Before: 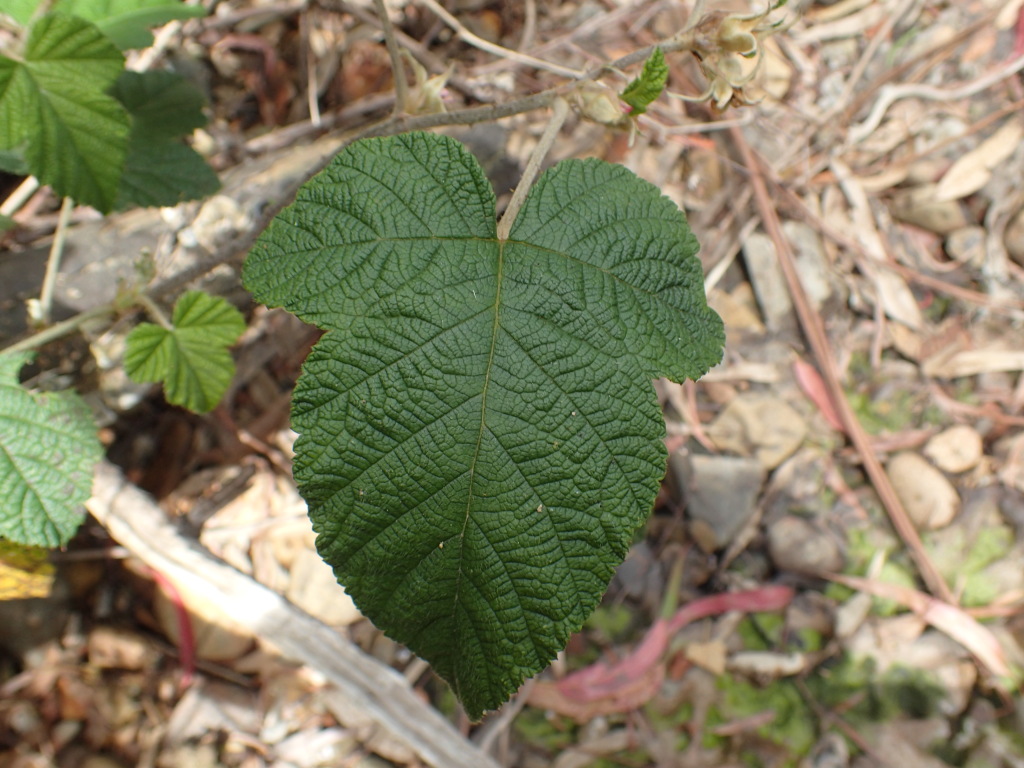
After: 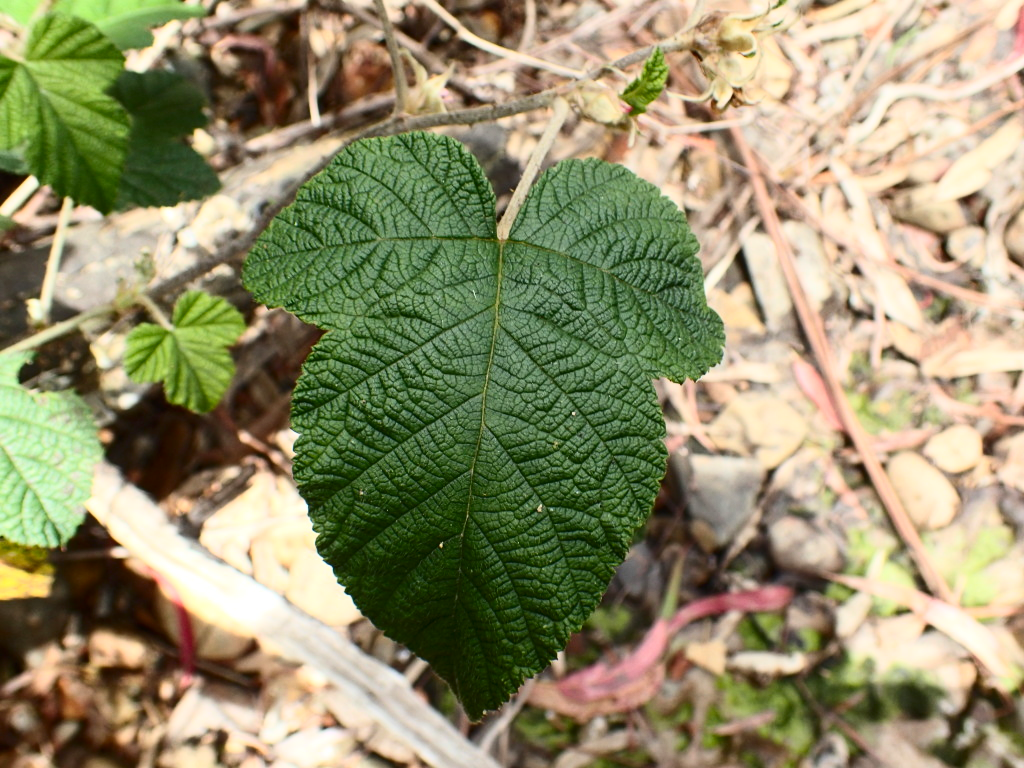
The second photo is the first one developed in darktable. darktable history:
contrast brightness saturation: contrast 0.404, brightness 0.101, saturation 0.207
